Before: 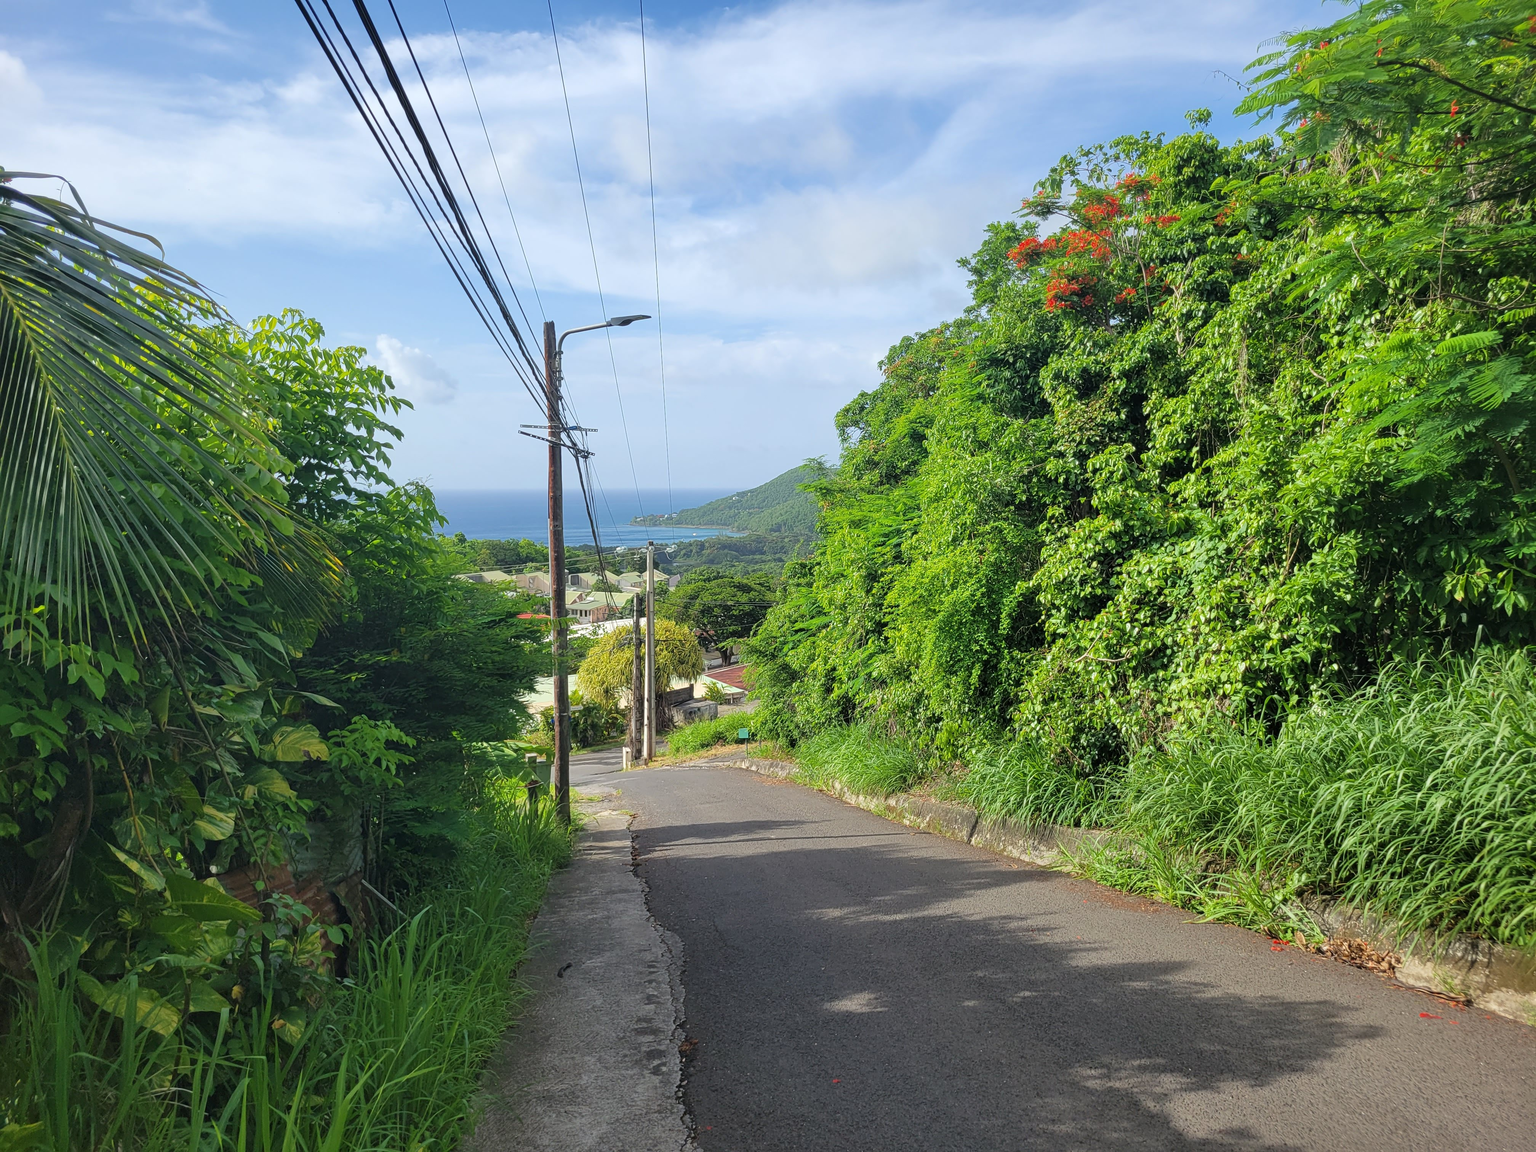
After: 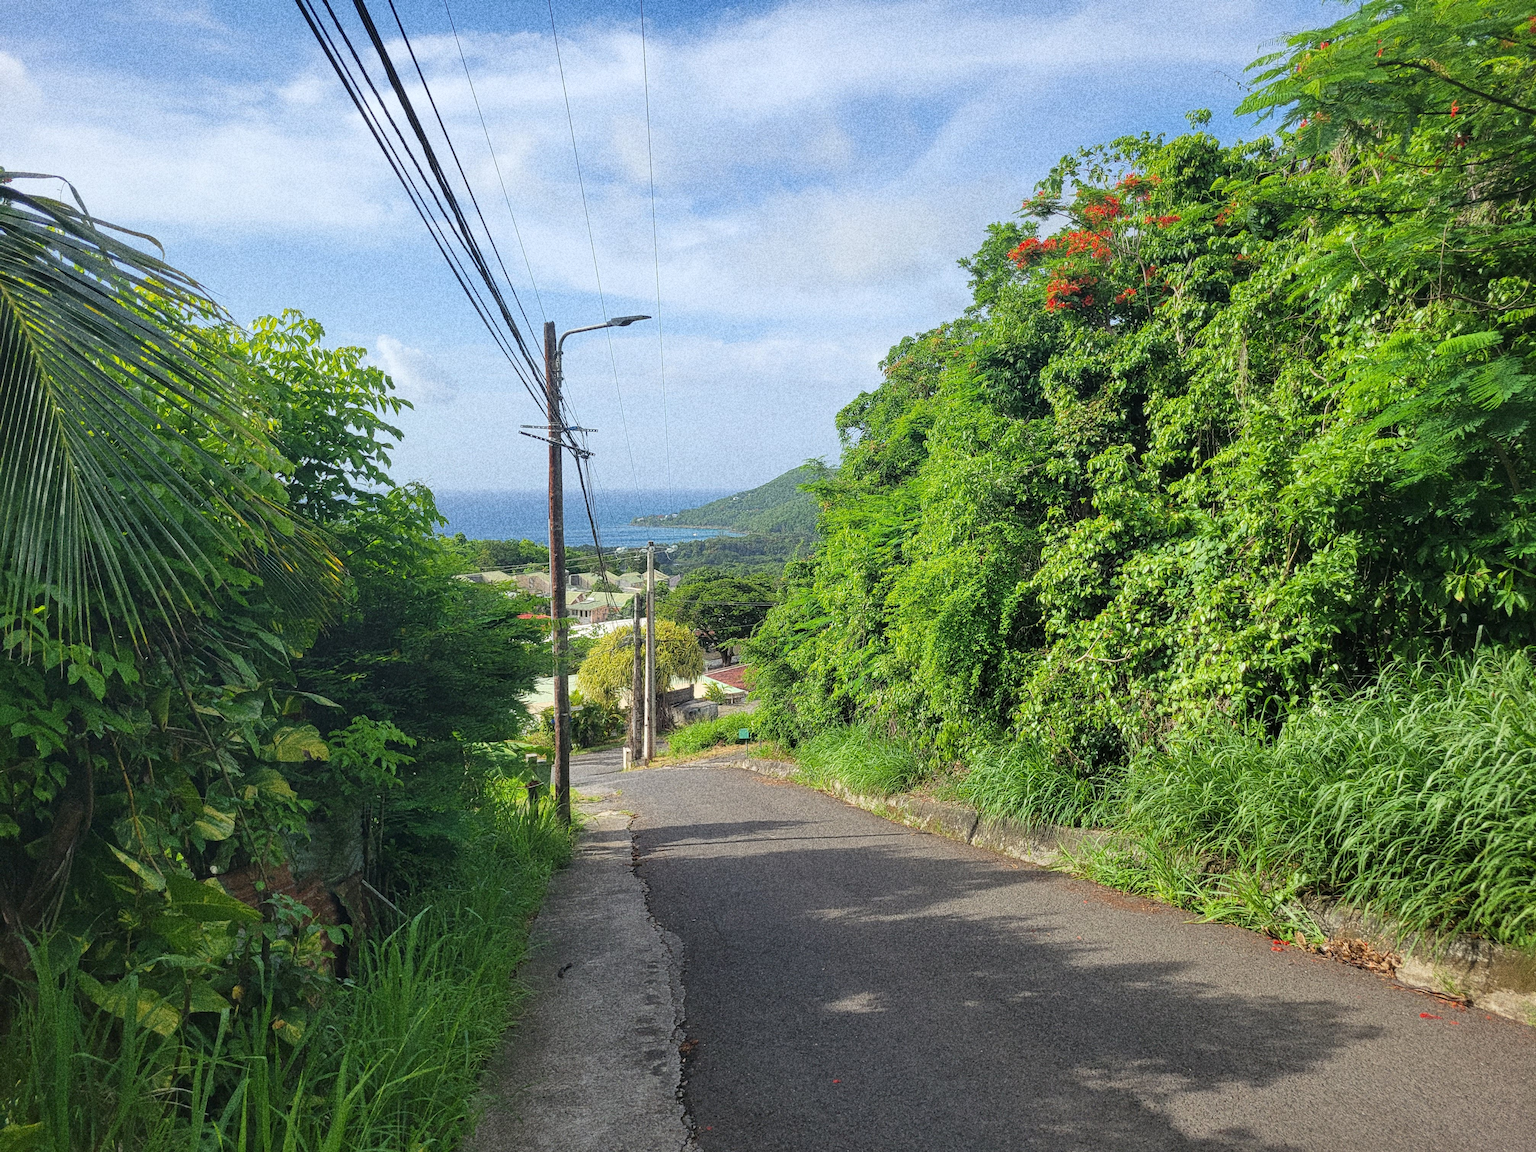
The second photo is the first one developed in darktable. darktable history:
bloom: size 9%, threshold 100%, strength 7%
grain: coarseness 10.62 ISO, strength 55.56%
